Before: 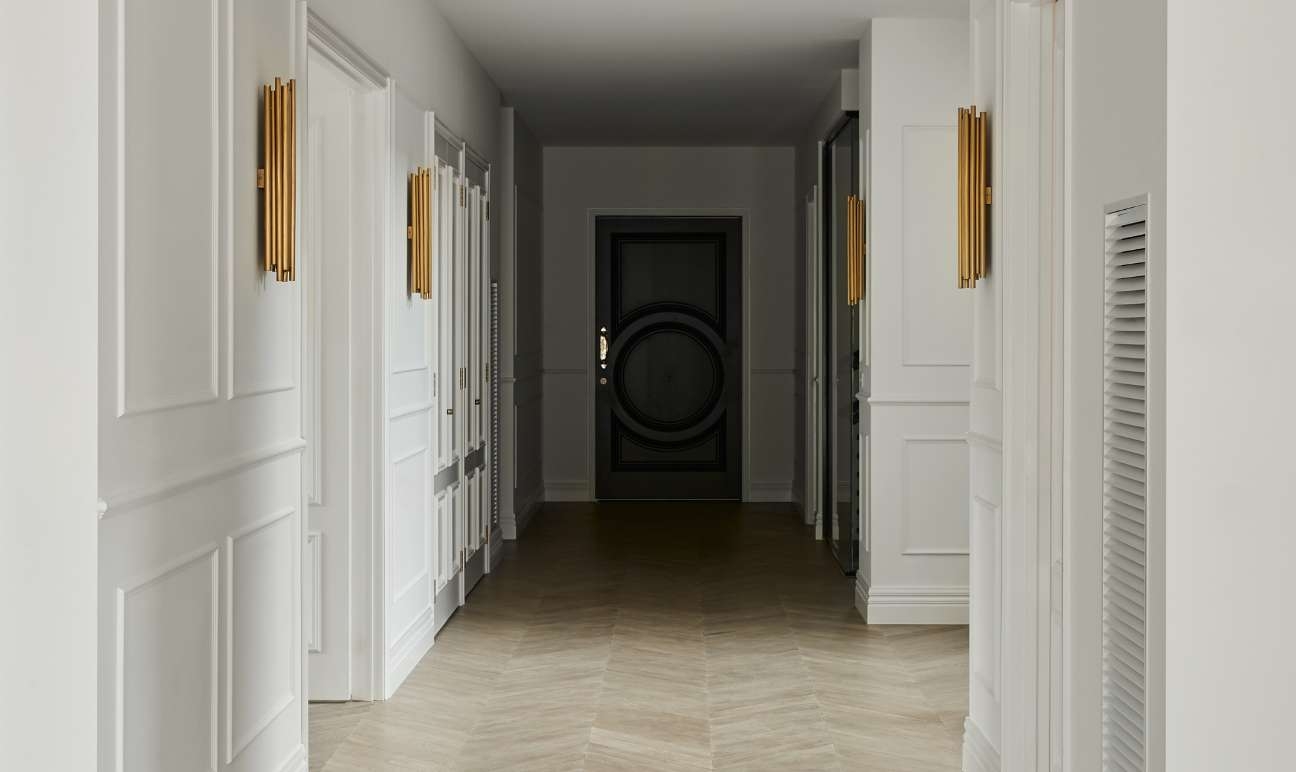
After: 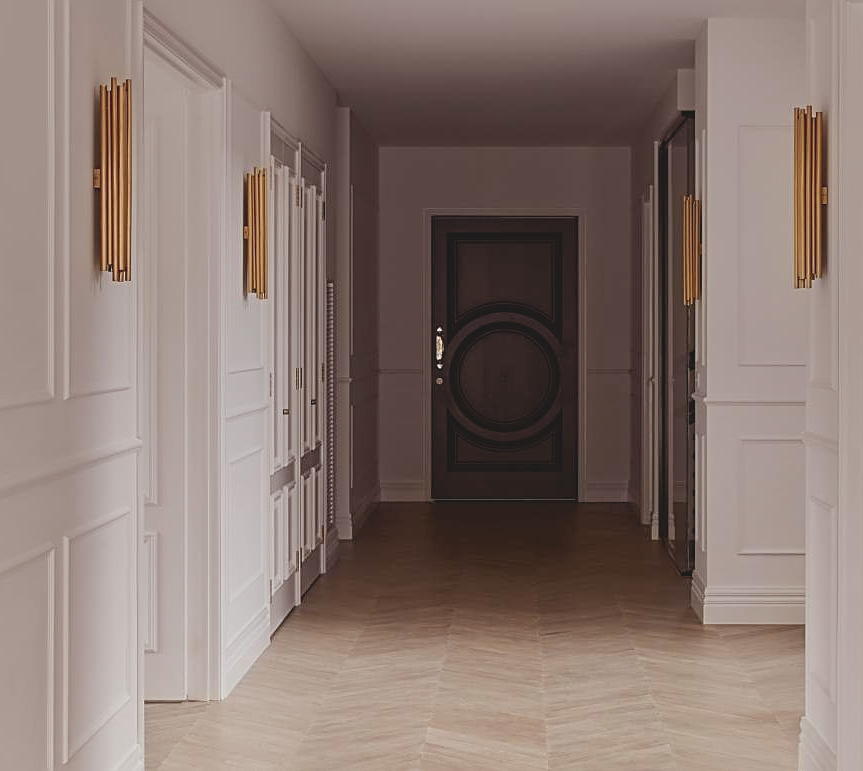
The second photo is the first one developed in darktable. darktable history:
contrast brightness saturation: contrast -0.15, brightness 0.05, saturation -0.12
crop and rotate: left 12.673%, right 20.66%
sharpen: on, module defaults
rgb levels: mode RGB, independent channels, levels [[0, 0.474, 1], [0, 0.5, 1], [0, 0.5, 1]]
graduated density: rotation 5.63°, offset 76.9
